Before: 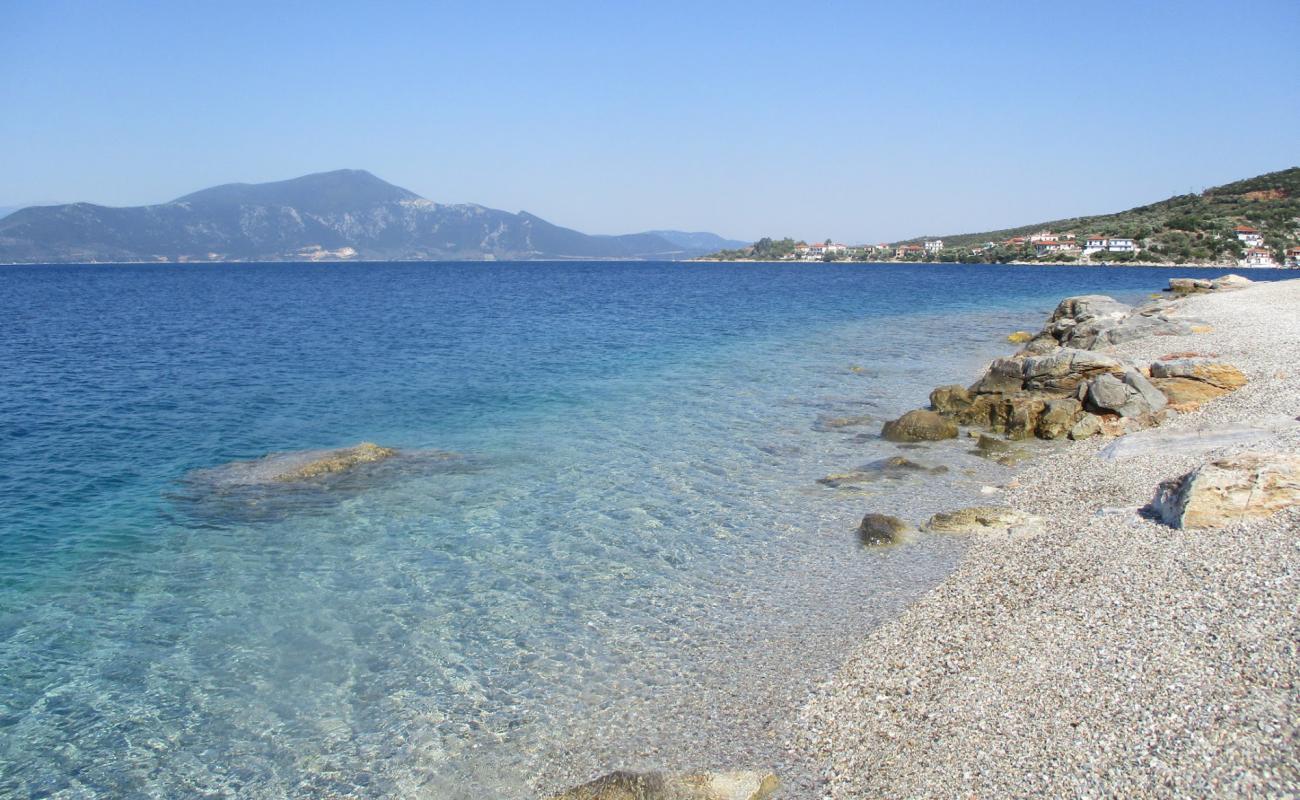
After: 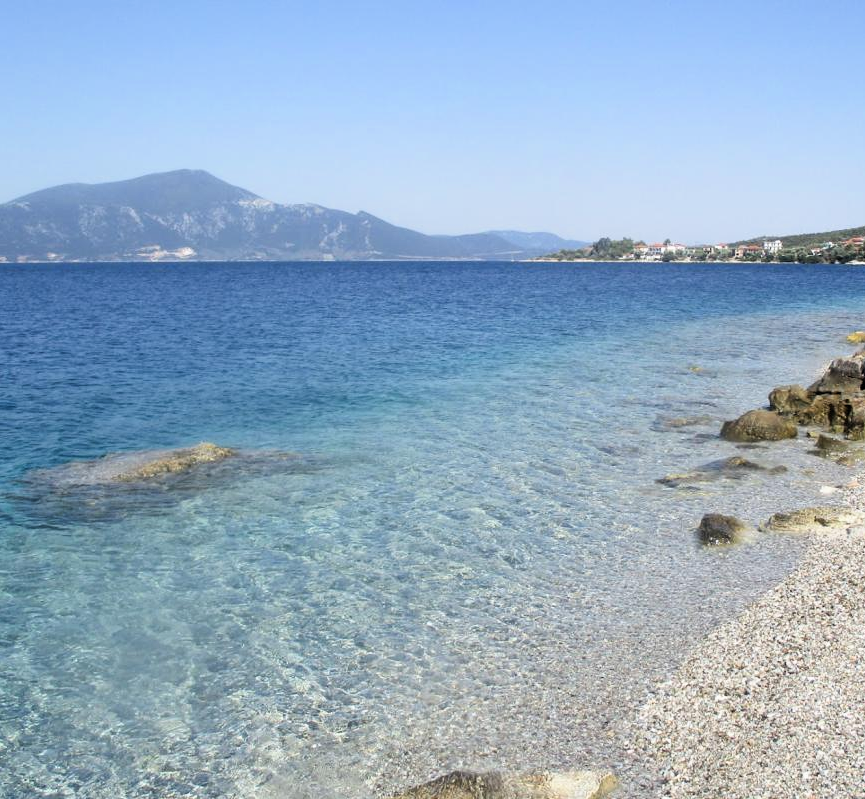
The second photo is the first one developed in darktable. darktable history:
crop and rotate: left 12.449%, right 20.938%
filmic rgb: black relative exposure -8.72 EV, white relative exposure 2.64 EV, target black luminance 0%, target white luminance 99.86%, hardness 6.26, latitude 75.39%, contrast 1.322, highlights saturation mix -4.5%
